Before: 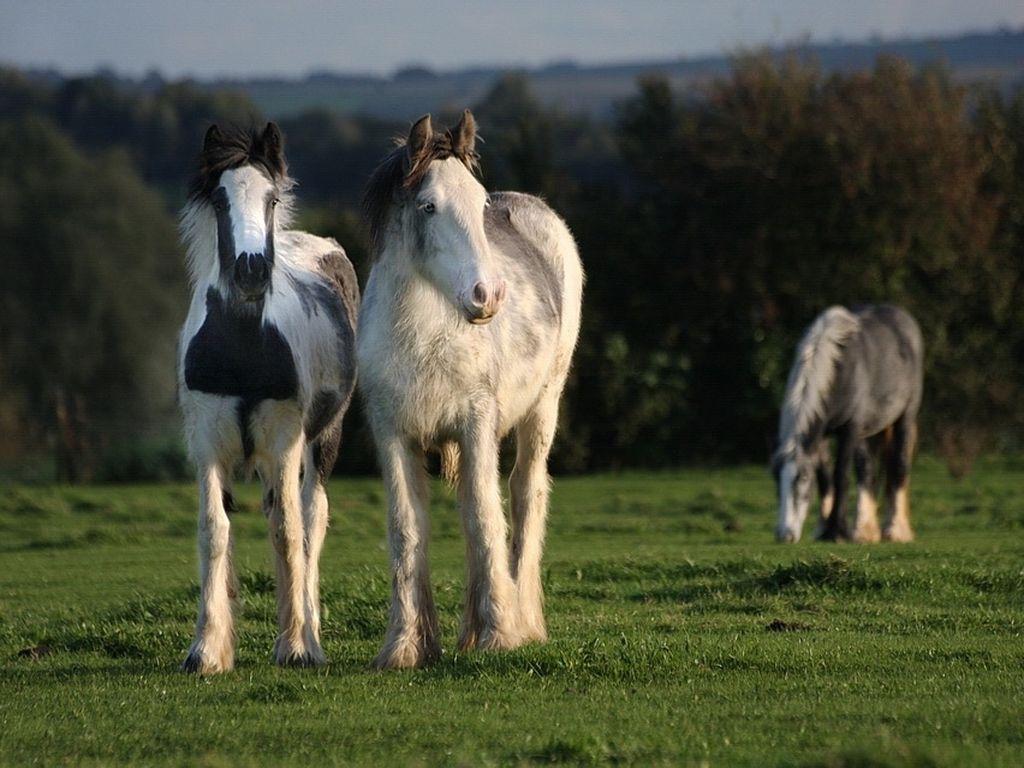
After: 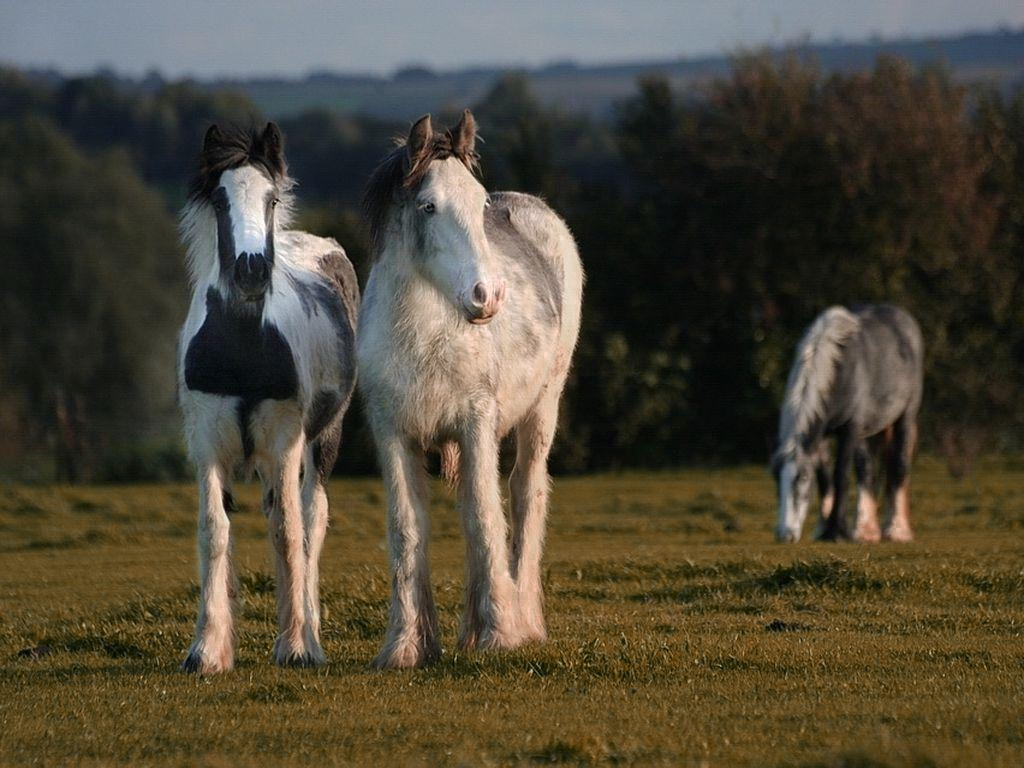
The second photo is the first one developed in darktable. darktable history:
color zones: curves: ch0 [(0.006, 0.385) (0.143, 0.563) (0.243, 0.321) (0.352, 0.464) (0.516, 0.456) (0.625, 0.5) (0.75, 0.5) (0.875, 0.5)]; ch1 [(0, 0.5) (0.134, 0.504) (0.246, 0.463) (0.421, 0.515) (0.5, 0.56) (0.625, 0.5) (0.75, 0.5) (0.875, 0.5)]; ch2 [(0, 0.5) (0.131, 0.426) (0.307, 0.289) (0.38, 0.188) (0.513, 0.216) (0.625, 0.548) (0.75, 0.468) (0.838, 0.396) (0.971, 0.311)]
exposure: exposure 0 EV, compensate highlight preservation false
